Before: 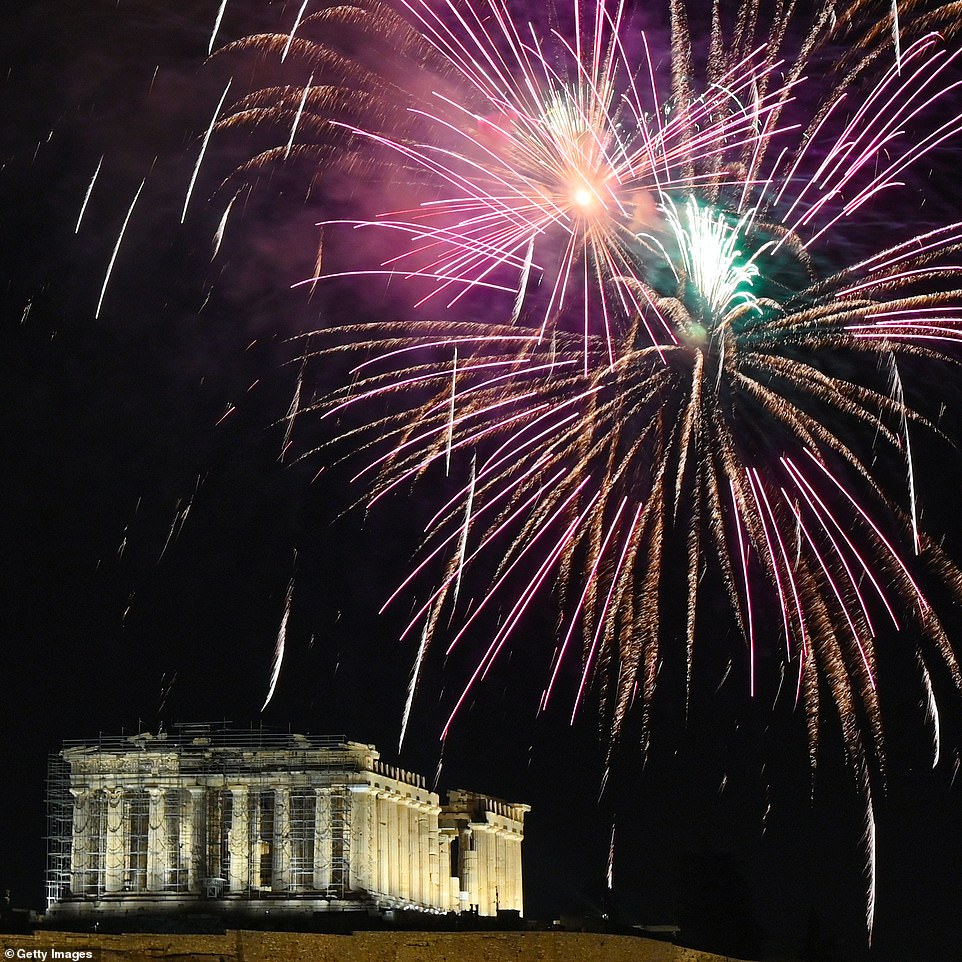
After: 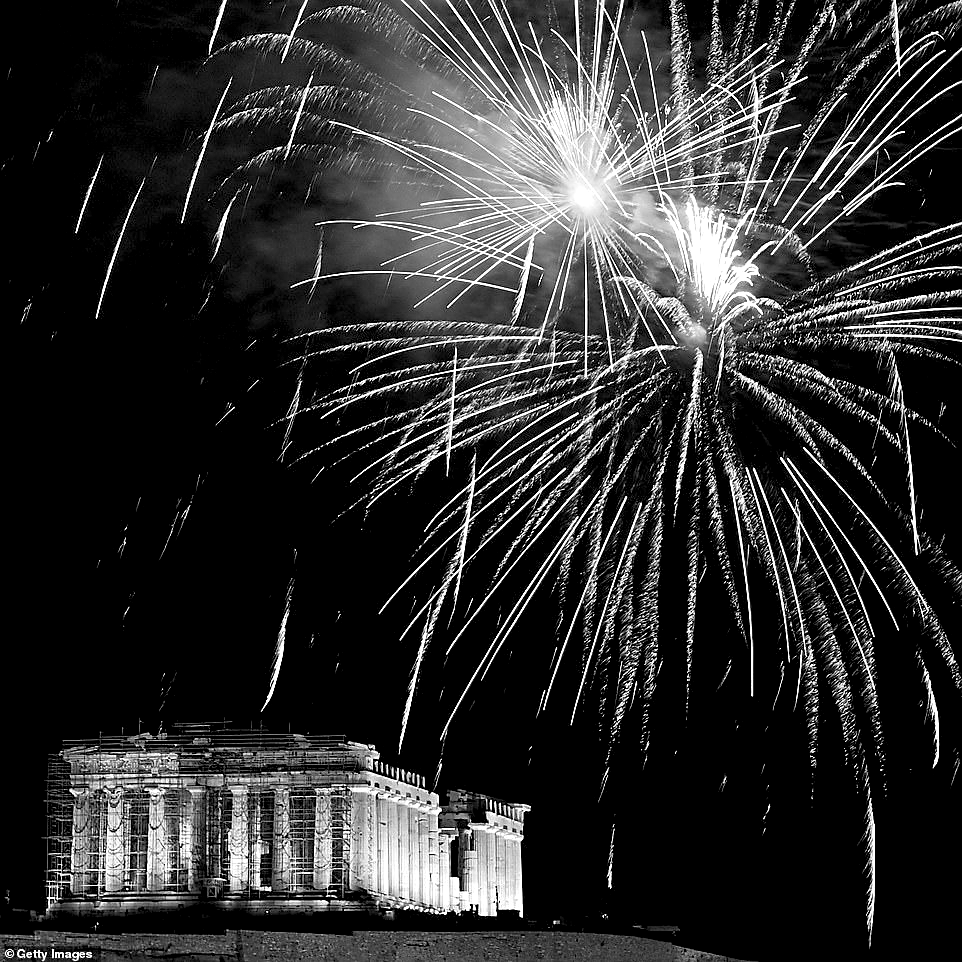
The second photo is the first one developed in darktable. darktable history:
sharpen: on, module defaults
monochrome: a 32, b 64, size 2.3, highlights 1
rgb levels: levels [[0.01, 0.419, 0.839], [0, 0.5, 1], [0, 0.5, 1]]
tone equalizer: on, module defaults
